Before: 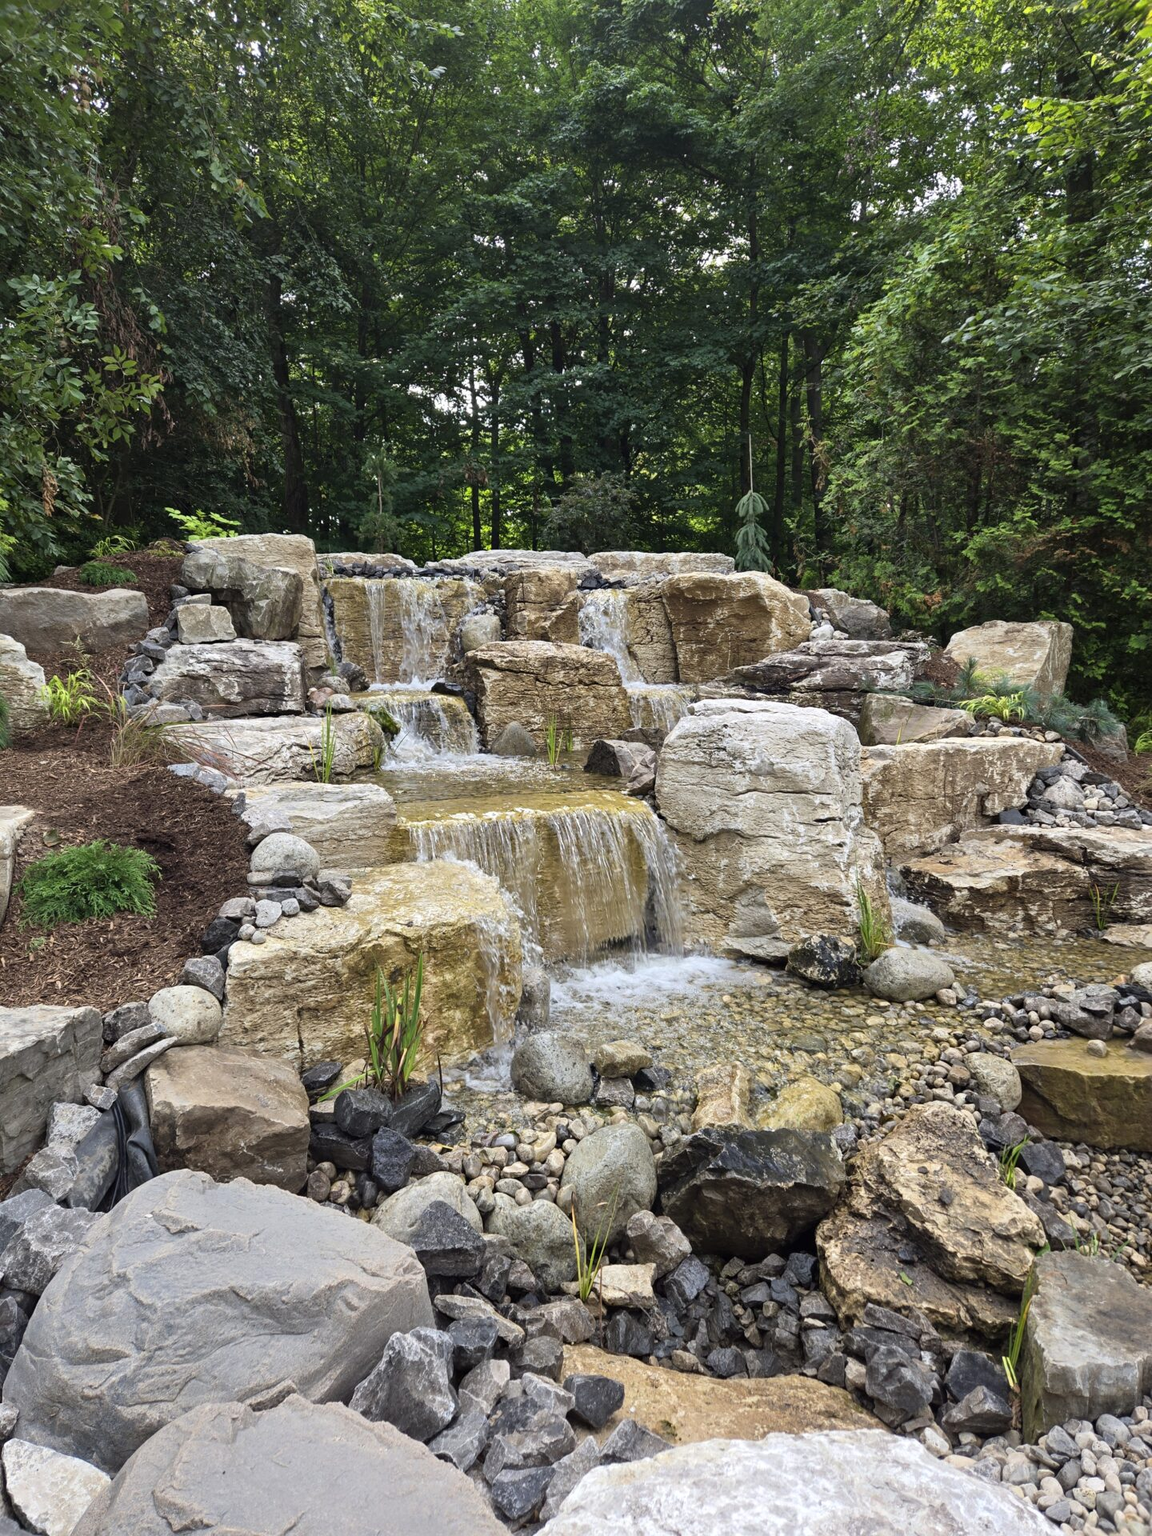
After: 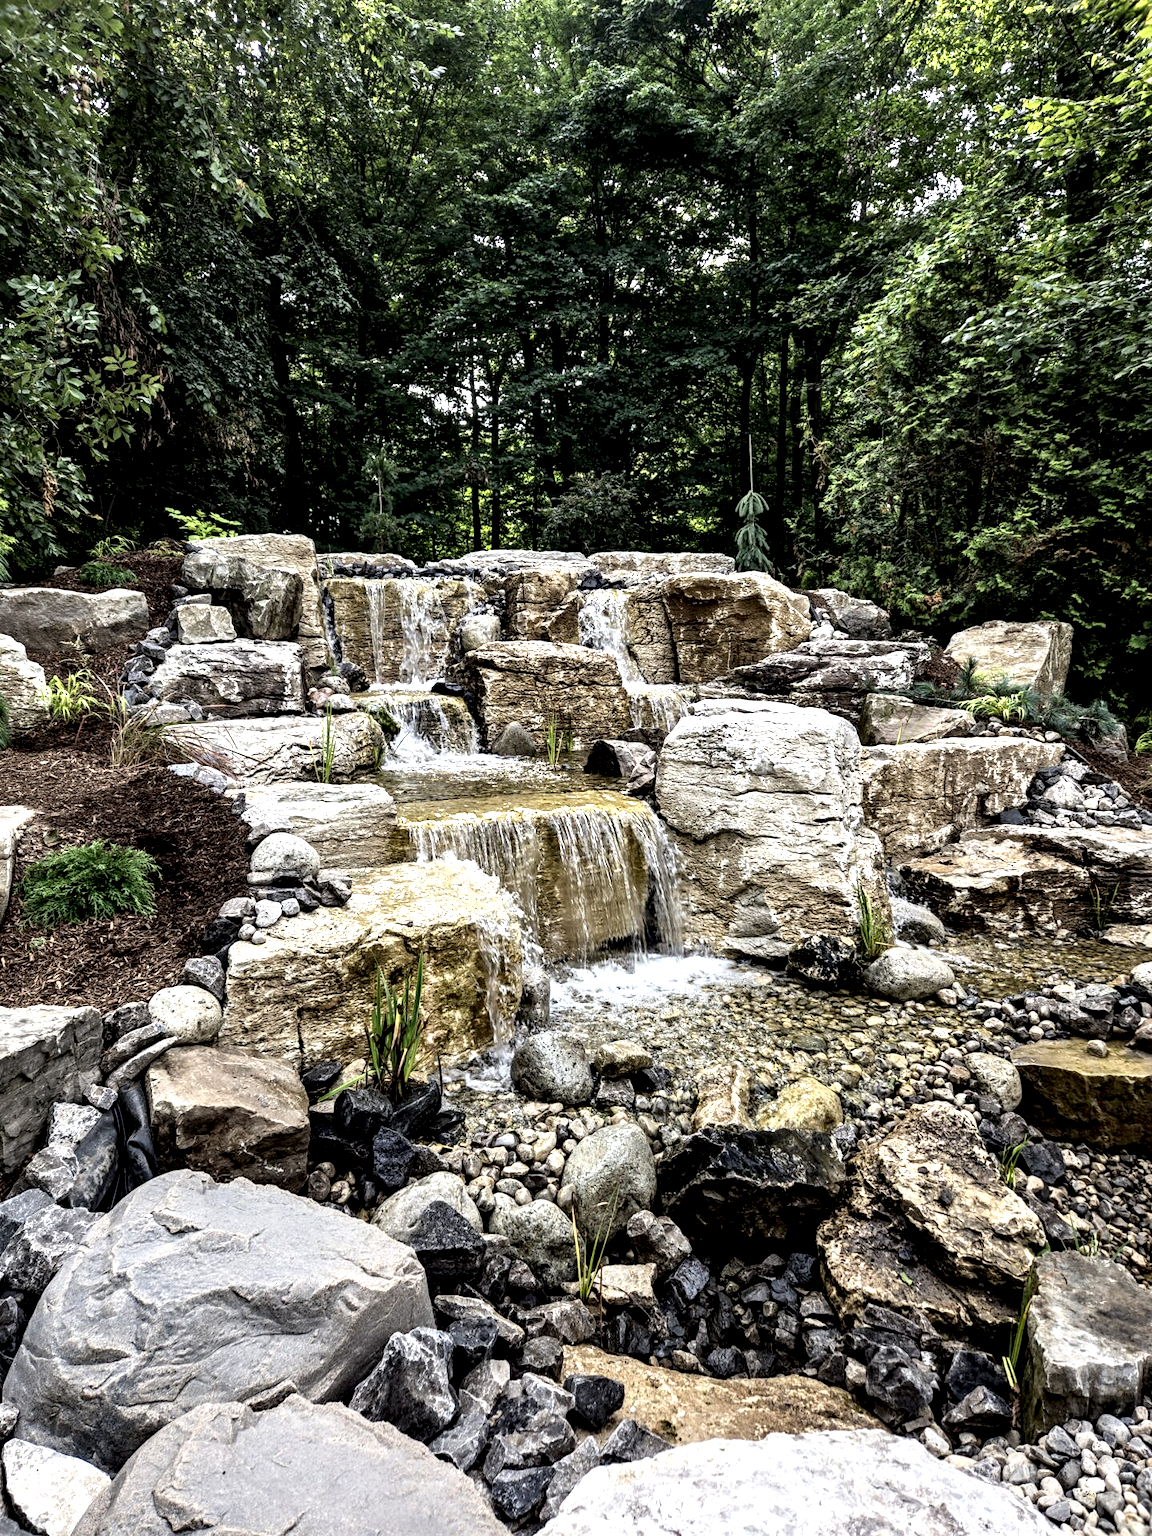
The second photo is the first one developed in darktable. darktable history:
local contrast: shadows 182%, detail 225%
